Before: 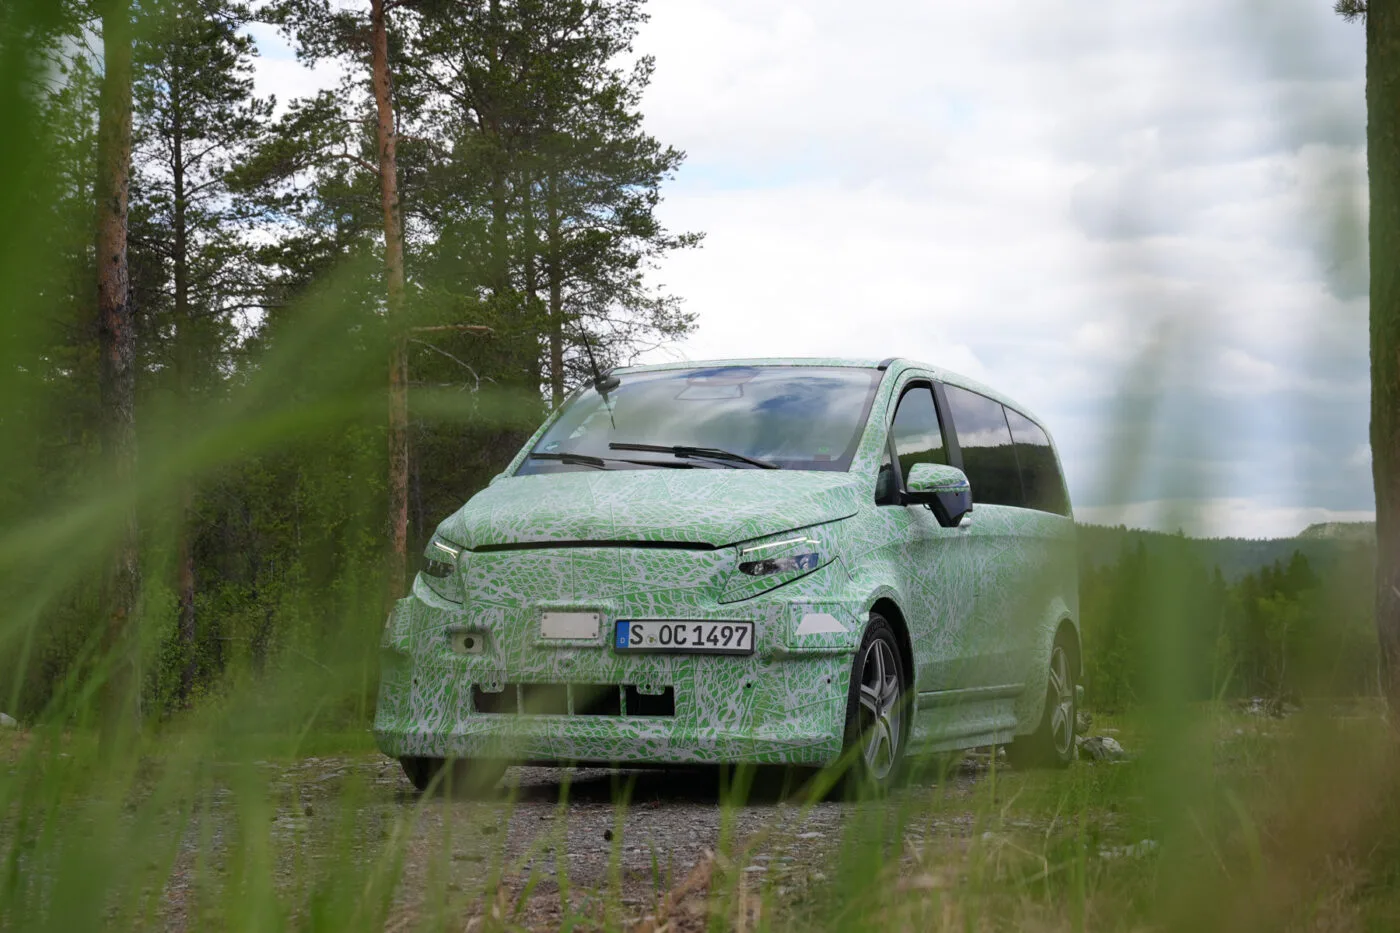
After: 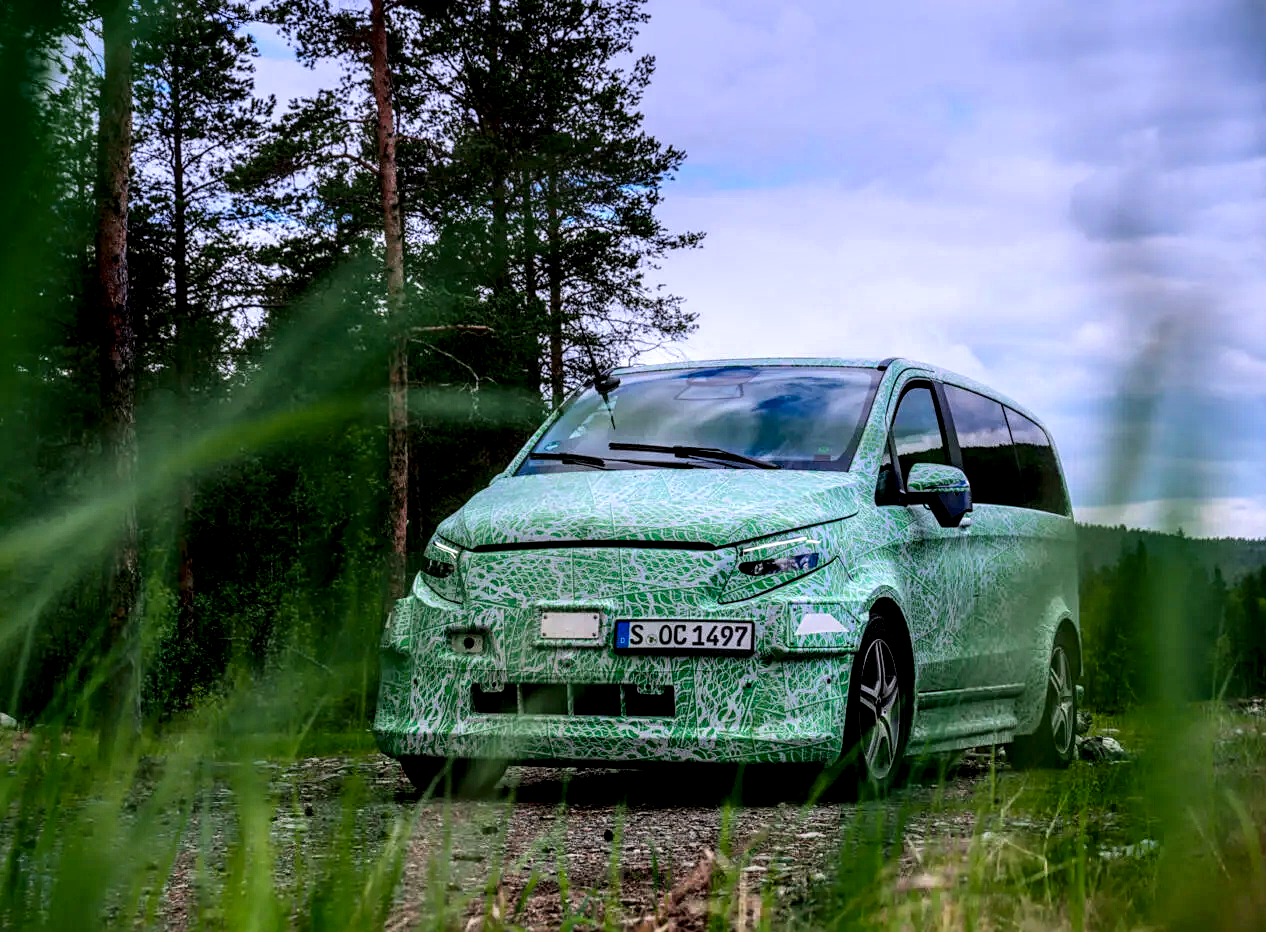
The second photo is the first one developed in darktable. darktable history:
sharpen: amount 0.2
local contrast: highlights 19%, detail 186%
tone equalizer: -8 EV -0.417 EV, -7 EV -0.389 EV, -6 EV -0.333 EV, -5 EV -0.222 EV, -3 EV 0.222 EV, -2 EV 0.333 EV, -1 EV 0.389 EV, +0 EV 0.417 EV, edges refinement/feathering 500, mask exposure compensation -1.57 EV, preserve details no
tone curve: curves: ch0 [(0, 0) (0.068, 0.012) (0.183, 0.089) (0.341, 0.283) (0.547, 0.532) (0.828, 0.815) (1, 0.983)]; ch1 [(0, 0) (0.23, 0.166) (0.34, 0.308) (0.371, 0.337) (0.429, 0.411) (0.477, 0.462) (0.499, 0.498) (0.529, 0.537) (0.559, 0.582) (0.743, 0.798) (1, 1)]; ch2 [(0, 0) (0.431, 0.414) (0.498, 0.503) (0.524, 0.528) (0.568, 0.546) (0.6, 0.597) (0.634, 0.645) (0.728, 0.742) (1, 1)], color space Lab, independent channels, preserve colors none
crop: right 9.509%, bottom 0.031%
graduated density: hue 238.83°, saturation 50%
color zones: curves: ch0 [(0, 0.613) (0.01, 0.613) (0.245, 0.448) (0.498, 0.529) (0.642, 0.665) (0.879, 0.777) (0.99, 0.613)]; ch1 [(0, 0) (0.143, 0) (0.286, 0) (0.429, 0) (0.571, 0) (0.714, 0) (0.857, 0)], mix -131.09%
